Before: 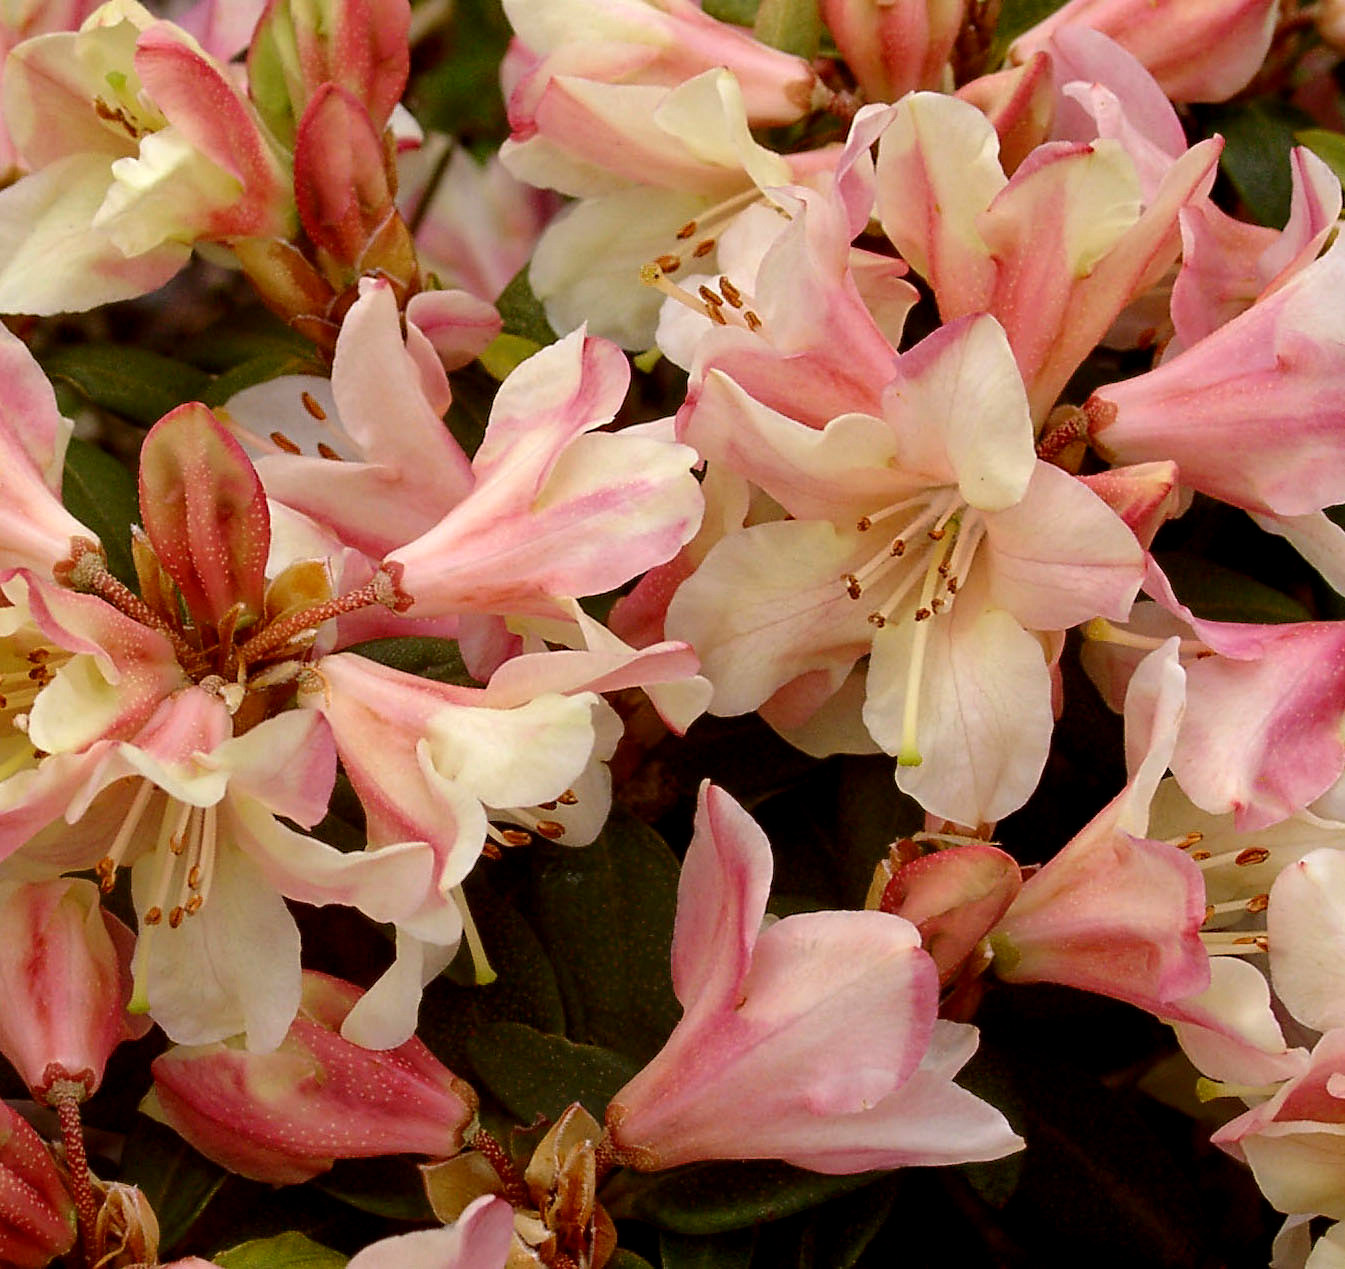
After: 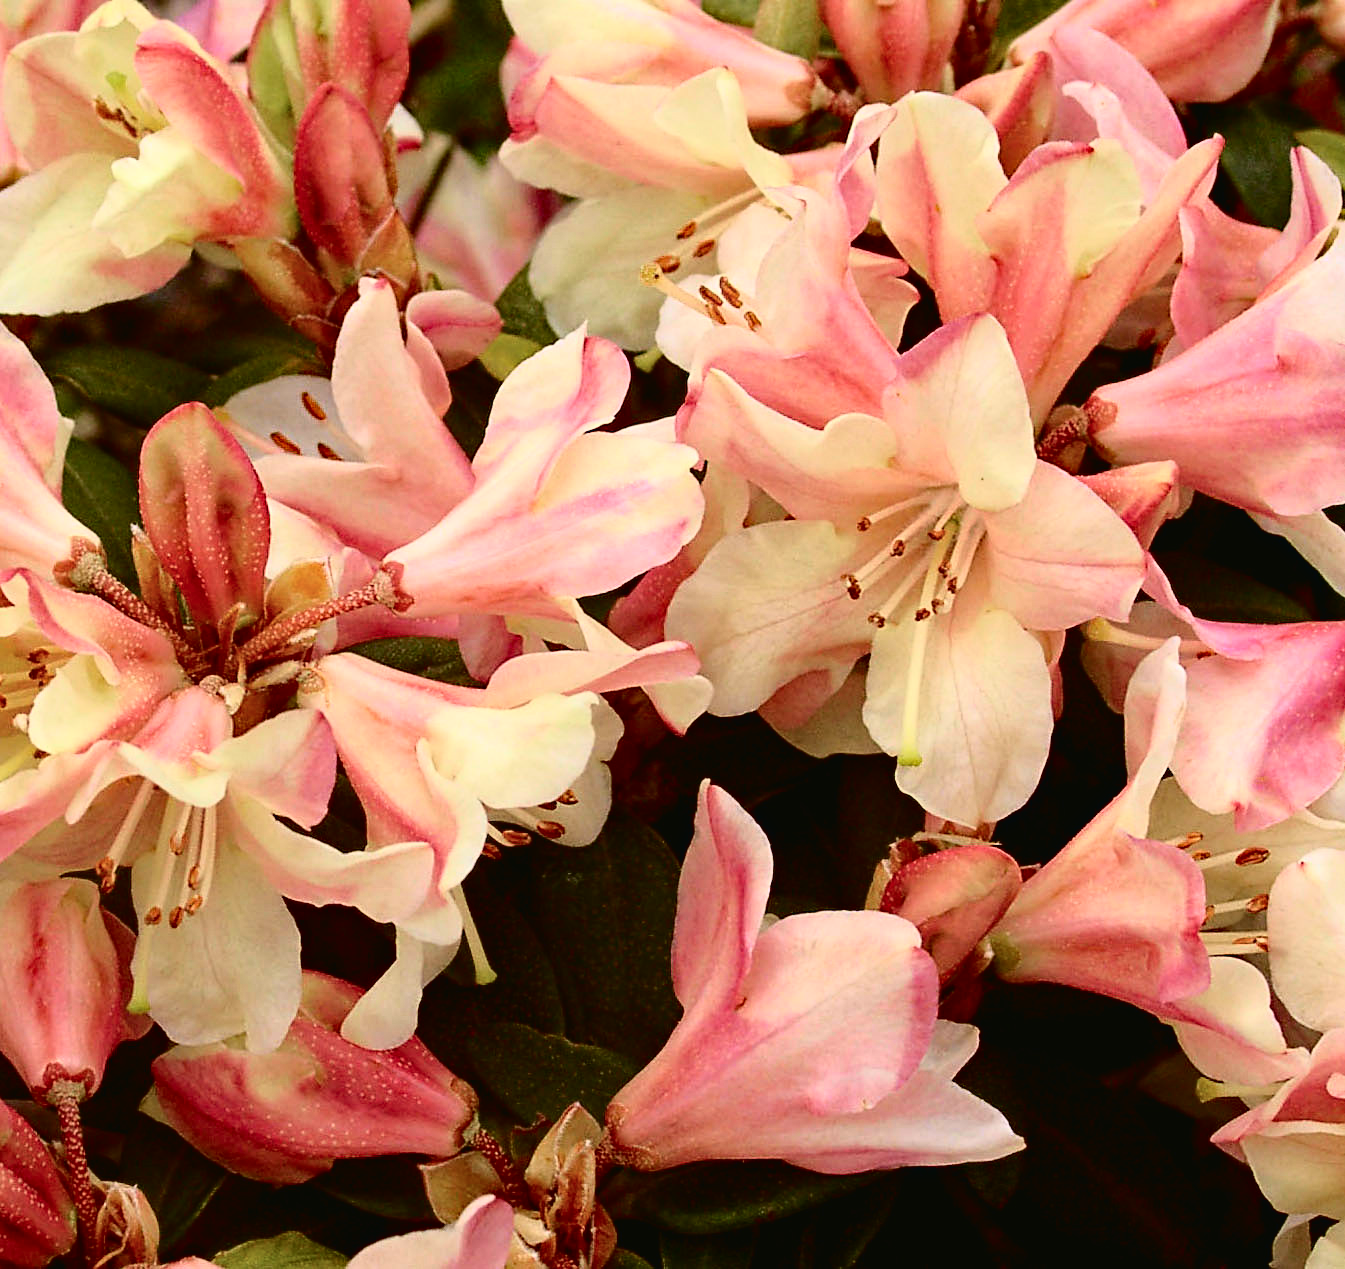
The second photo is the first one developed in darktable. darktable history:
haze removal: compatibility mode true, adaptive false
tone curve: curves: ch0 [(0, 0.023) (0.087, 0.065) (0.184, 0.168) (0.45, 0.54) (0.57, 0.683) (0.706, 0.841) (0.877, 0.948) (1, 0.984)]; ch1 [(0, 0) (0.388, 0.369) (0.447, 0.447) (0.505, 0.5) (0.534, 0.535) (0.563, 0.563) (0.579, 0.59) (0.644, 0.663) (1, 1)]; ch2 [(0, 0) (0.301, 0.259) (0.385, 0.395) (0.492, 0.496) (0.518, 0.537) (0.583, 0.605) (0.673, 0.667) (1, 1)], color space Lab, independent channels, preserve colors none
